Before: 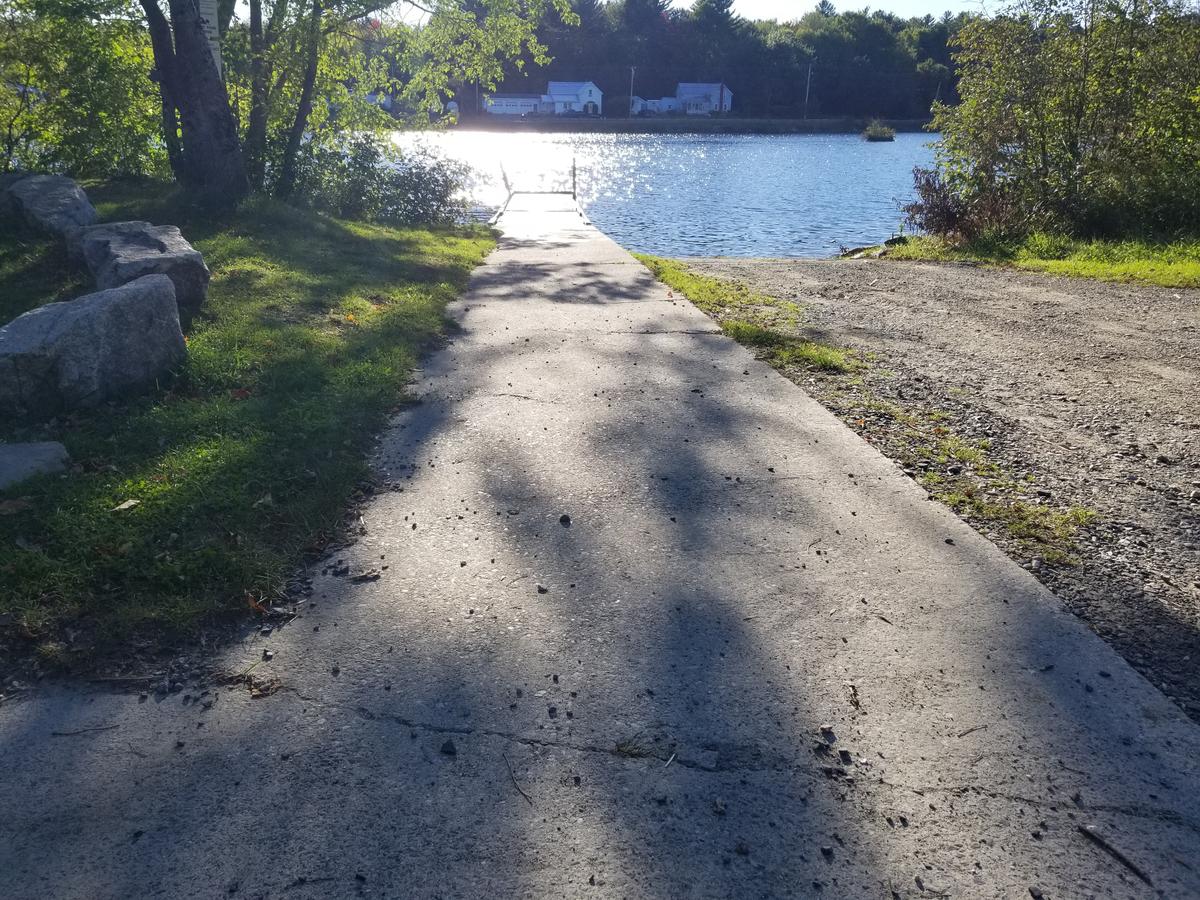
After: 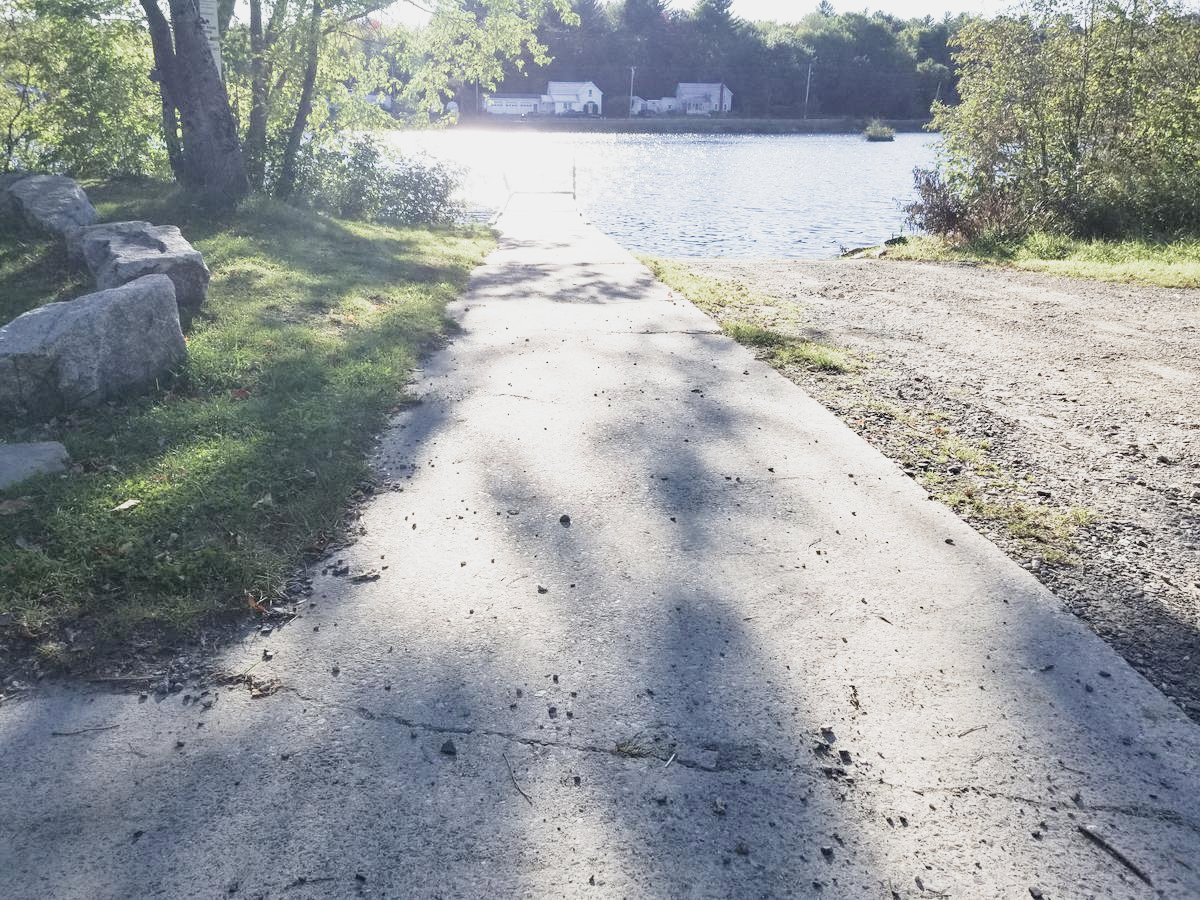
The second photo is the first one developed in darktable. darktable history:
exposure: black level correction 0, exposure 1.7 EV, compensate exposure bias true, compensate highlight preservation false
contrast brightness saturation: contrast 0.1, saturation -0.36
filmic rgb: black relative exposure -13 EV, threshold 3 EV, target white luminance 85%, hardness 6.3, latitude 42.11%, contrast 0.858, shadows ↔ highlights balance 8.63%, color science v4 (2020), enable highlight reconstruction true
